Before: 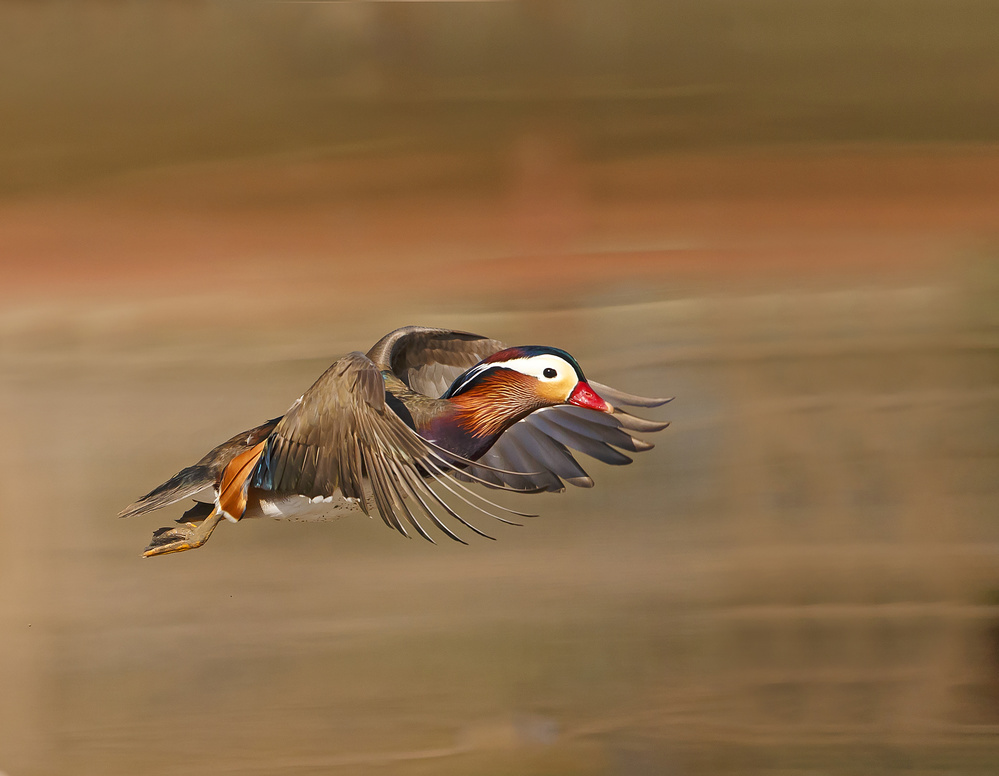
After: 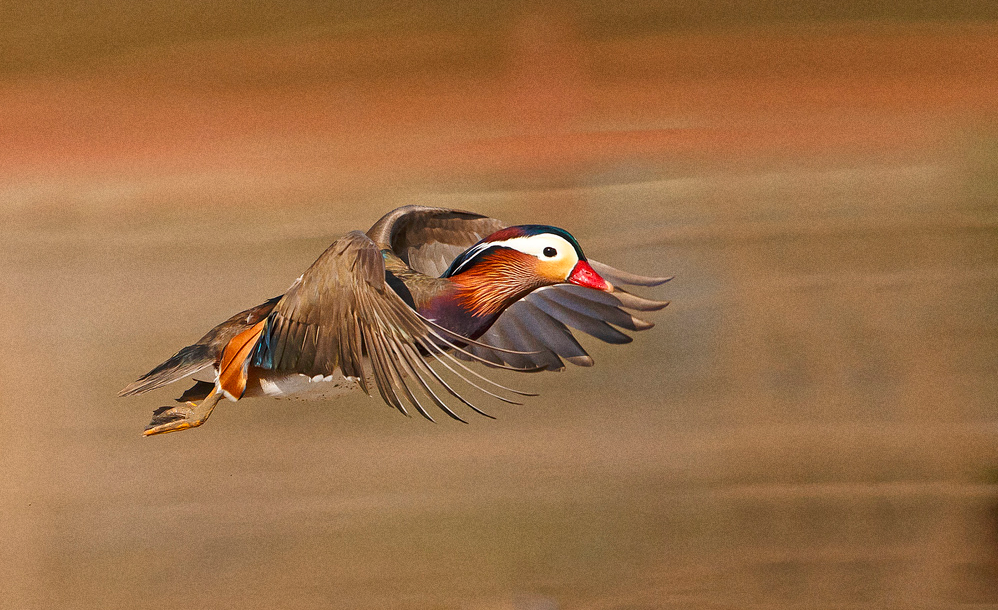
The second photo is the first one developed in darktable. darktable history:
crop and rotate: top 15.774%, bottom 5.506%
grain: coarseness 3.21 ISO
